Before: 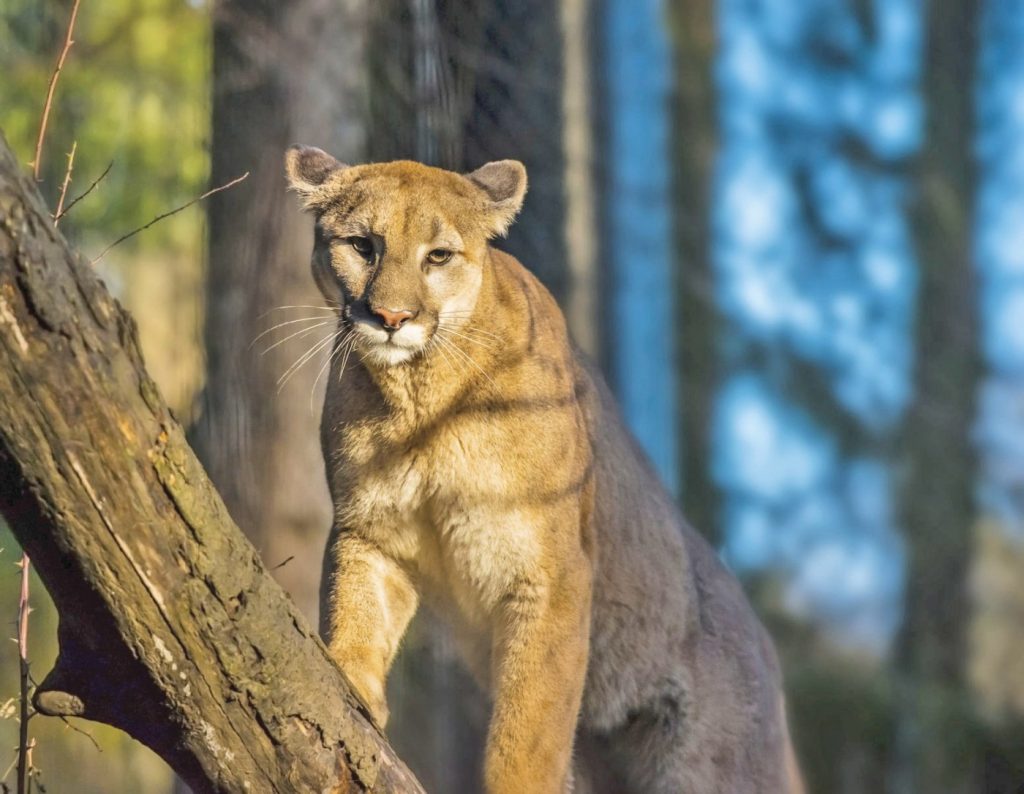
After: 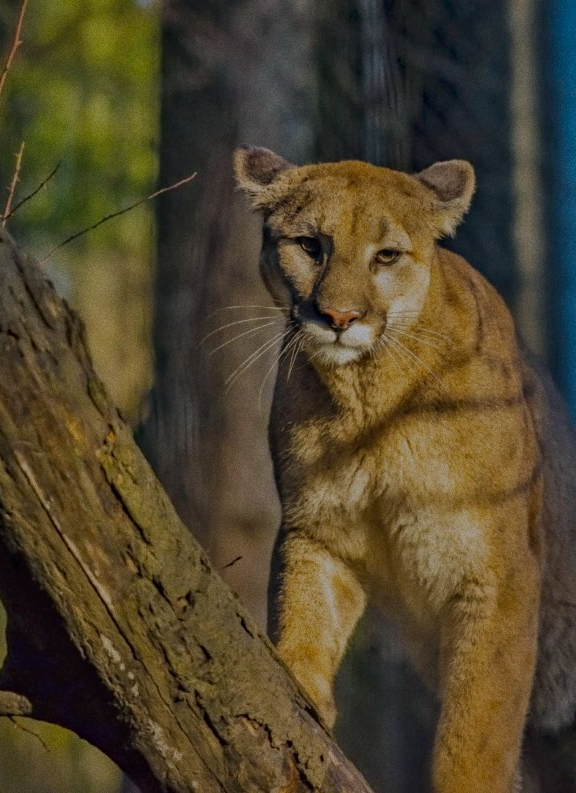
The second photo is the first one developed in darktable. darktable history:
contrast brightness saturation: contrast 0.04, saturation 0.16
grain: coarseness 0.09 ISO
crop: left 5.114%, right 38.589%
exposure: exposure -1.468 EV, compensate highlight preservation false
haze removal: strength 0.29, distance 0.25, compatibility mode true, adaptive false
